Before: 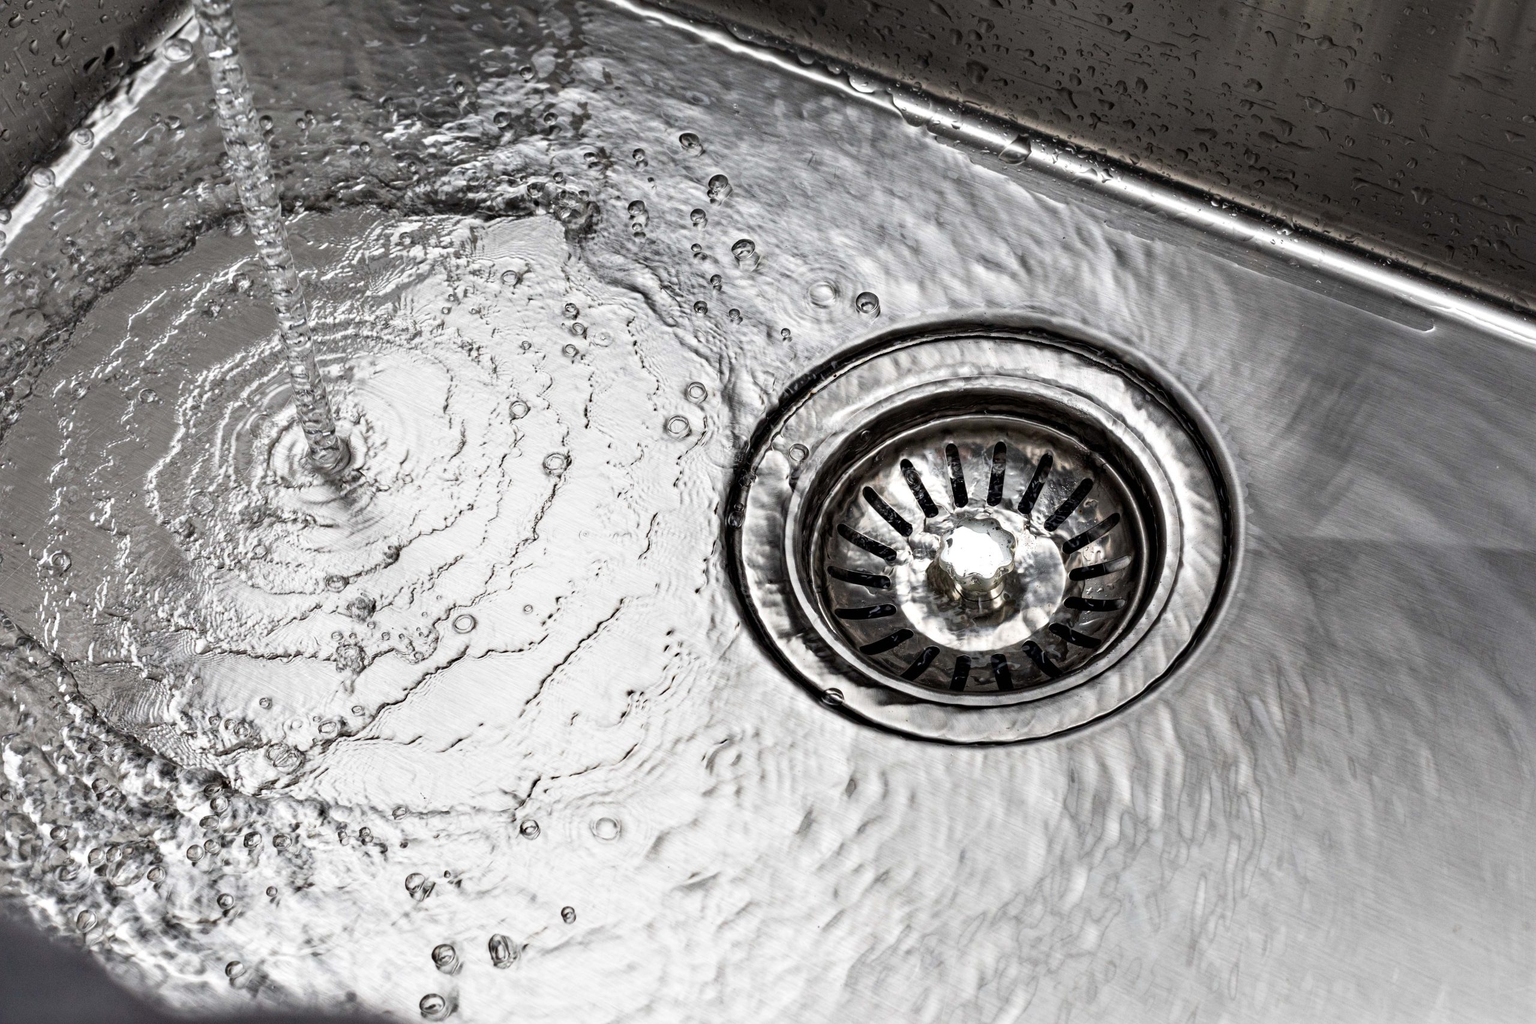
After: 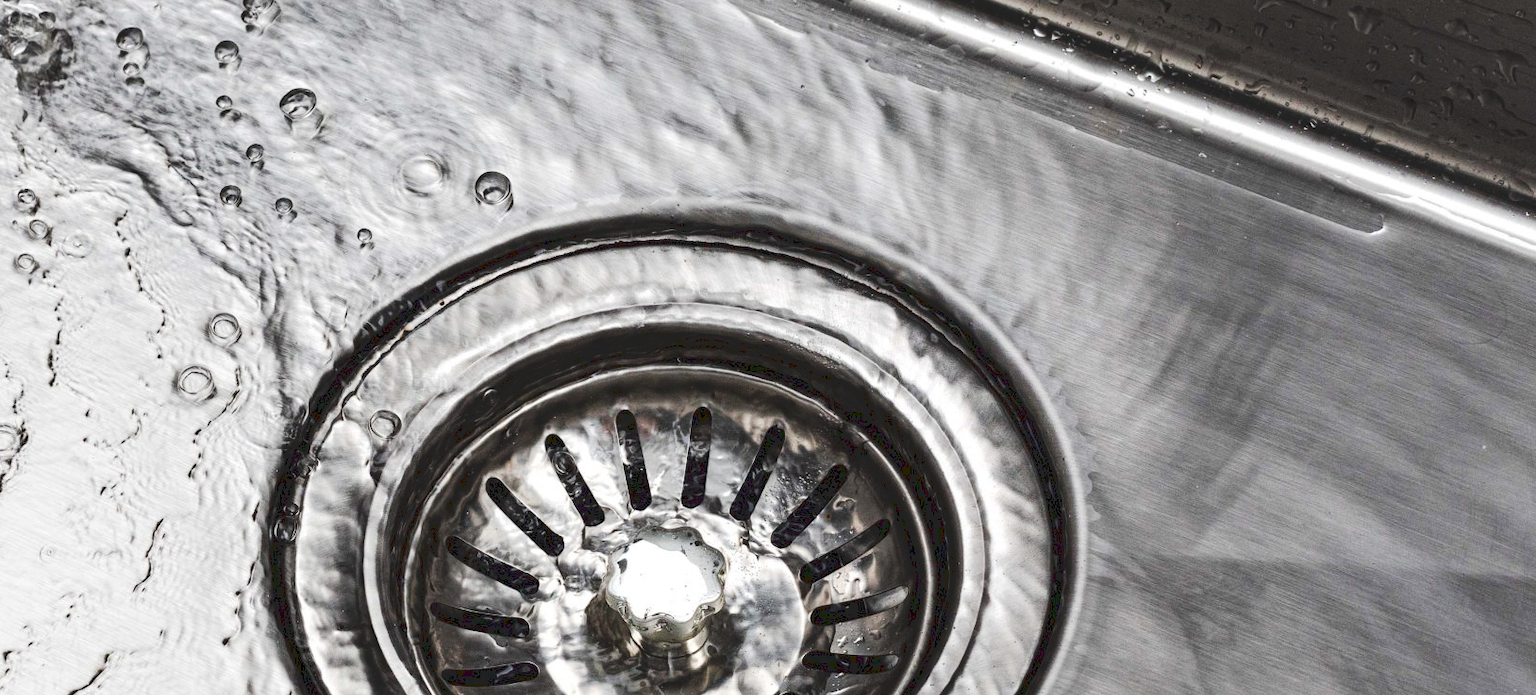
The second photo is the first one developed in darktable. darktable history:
tone curve: curves: ch0 [(0, 0) (0.003, 0.126) (0.011, 0.129) (0.025, 0.129) (0.044, 0.136) (0.069, 0.145) (0.1, 0.162) (0.136, 0.182) (0.177, 0.211) (0.224, 0.254) (0.277, 0.307) (0.335, 0.366) (0.399, 0.441) (0.468, 0.533) (0.543, 0.624) (0.623, 0.702) (0.709, 0.774) (0.801, 0.835) (0.898, 0.904) (1, 1)], preserve colors none
crop: left 36.088%, top 17.926%, right 0.314%, bottom 38.853%
